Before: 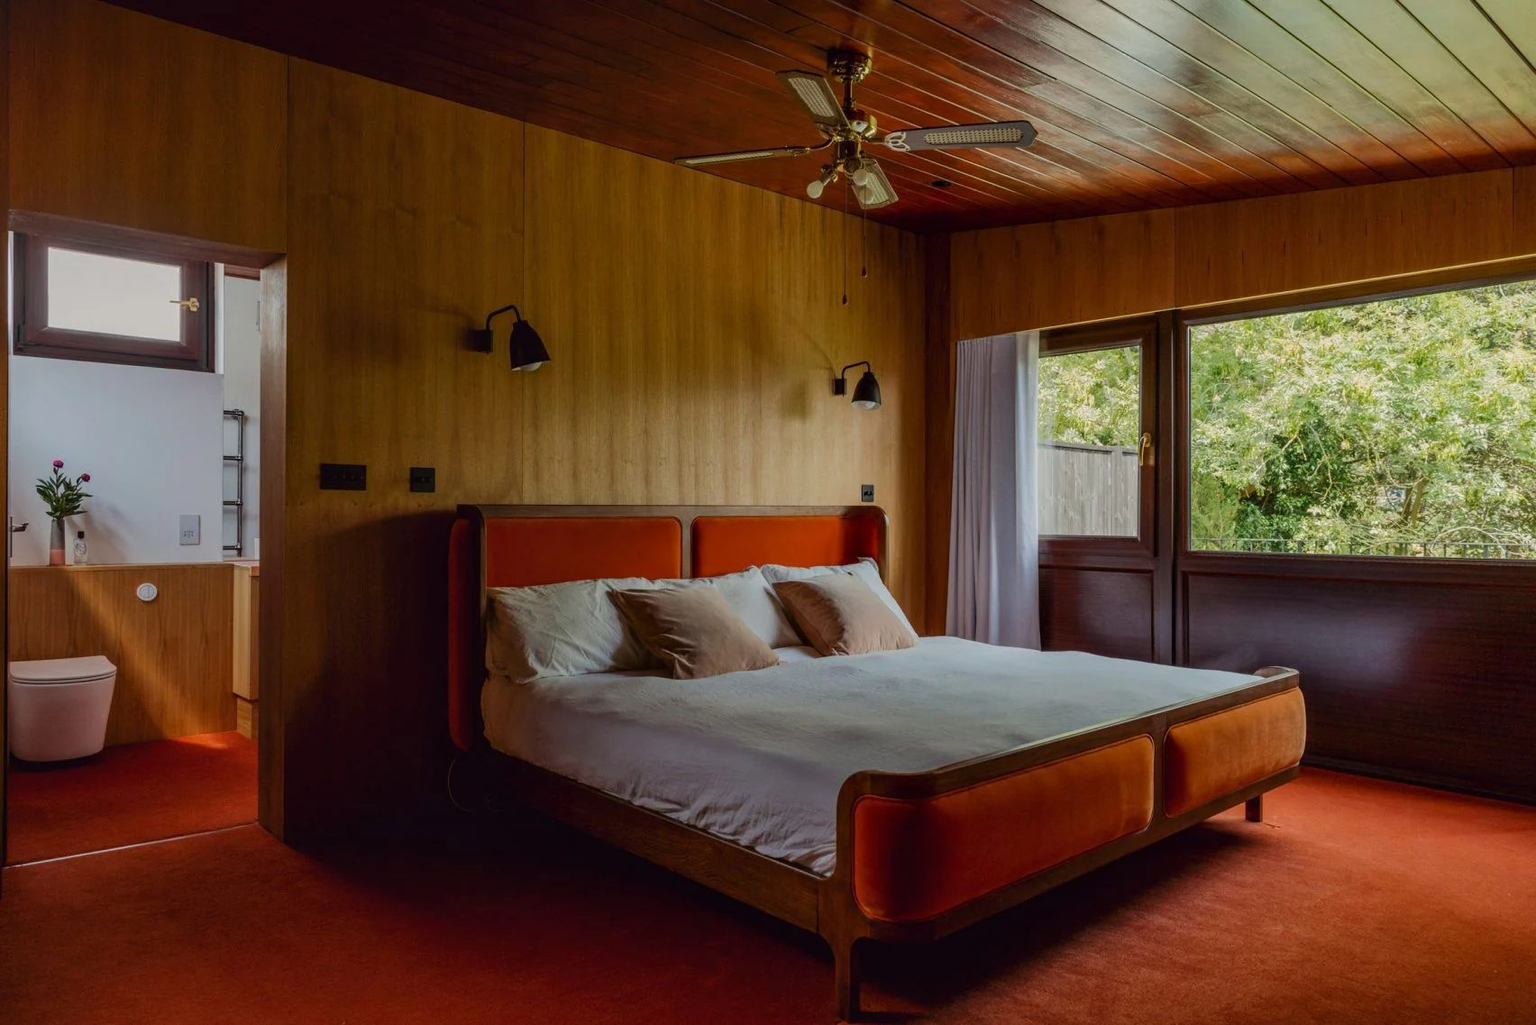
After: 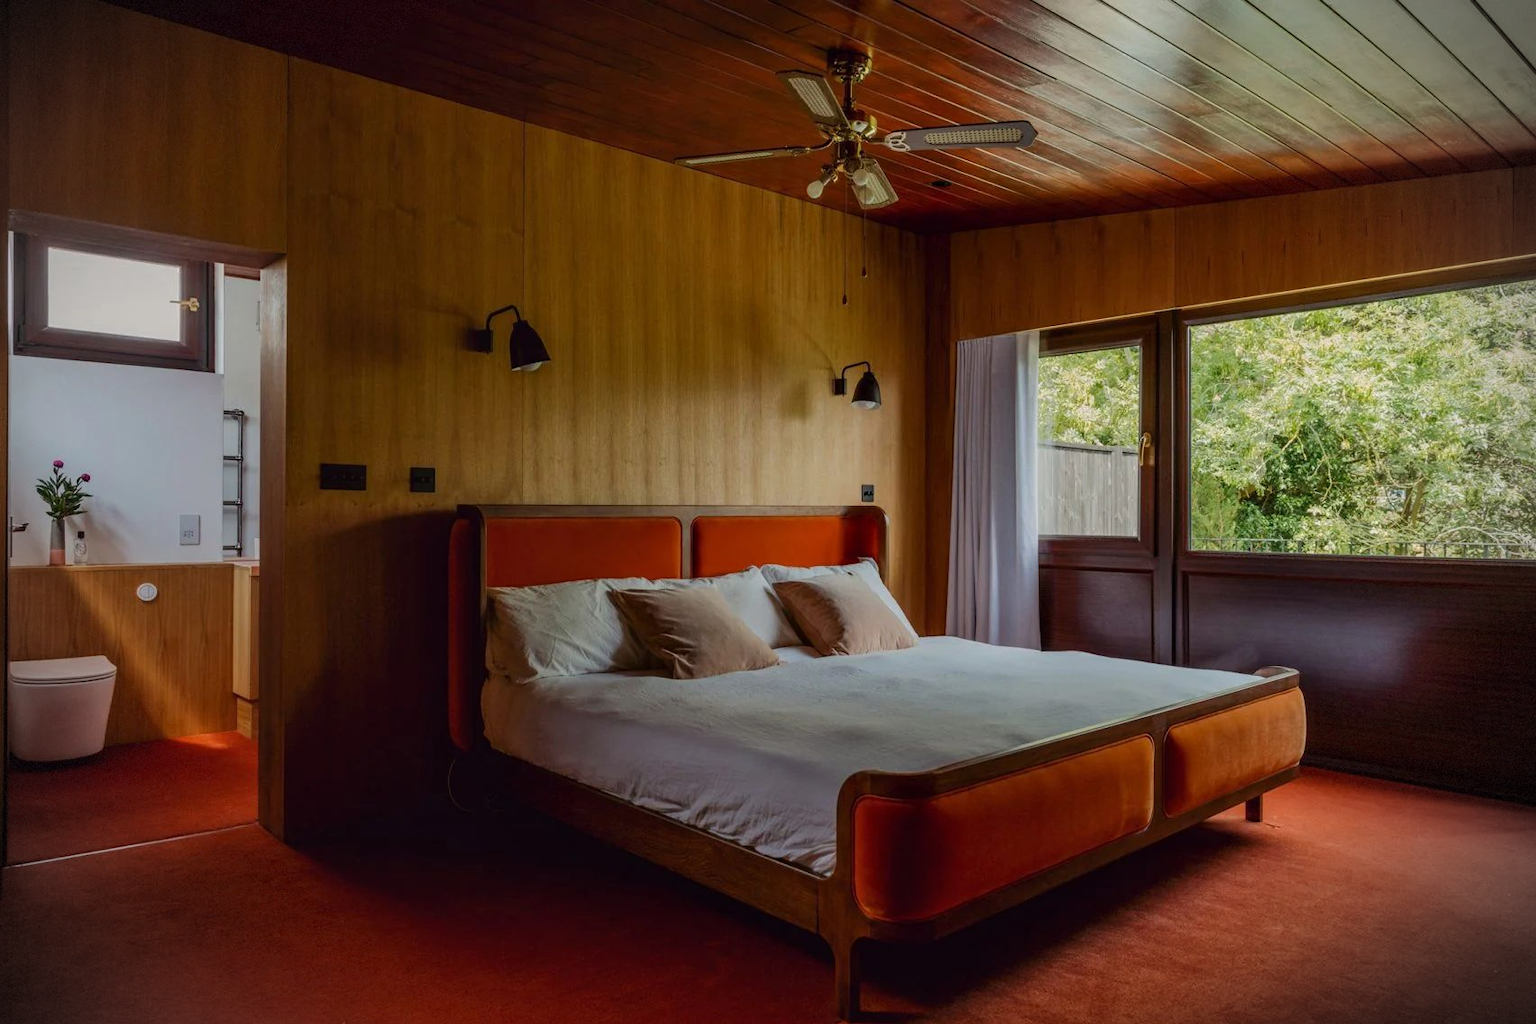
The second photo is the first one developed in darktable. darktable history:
vignetting: brightness -0.622, saturation -0.684, center (-0.031, -0.036), width/height ratio 1.095, dithering 8-bit output
